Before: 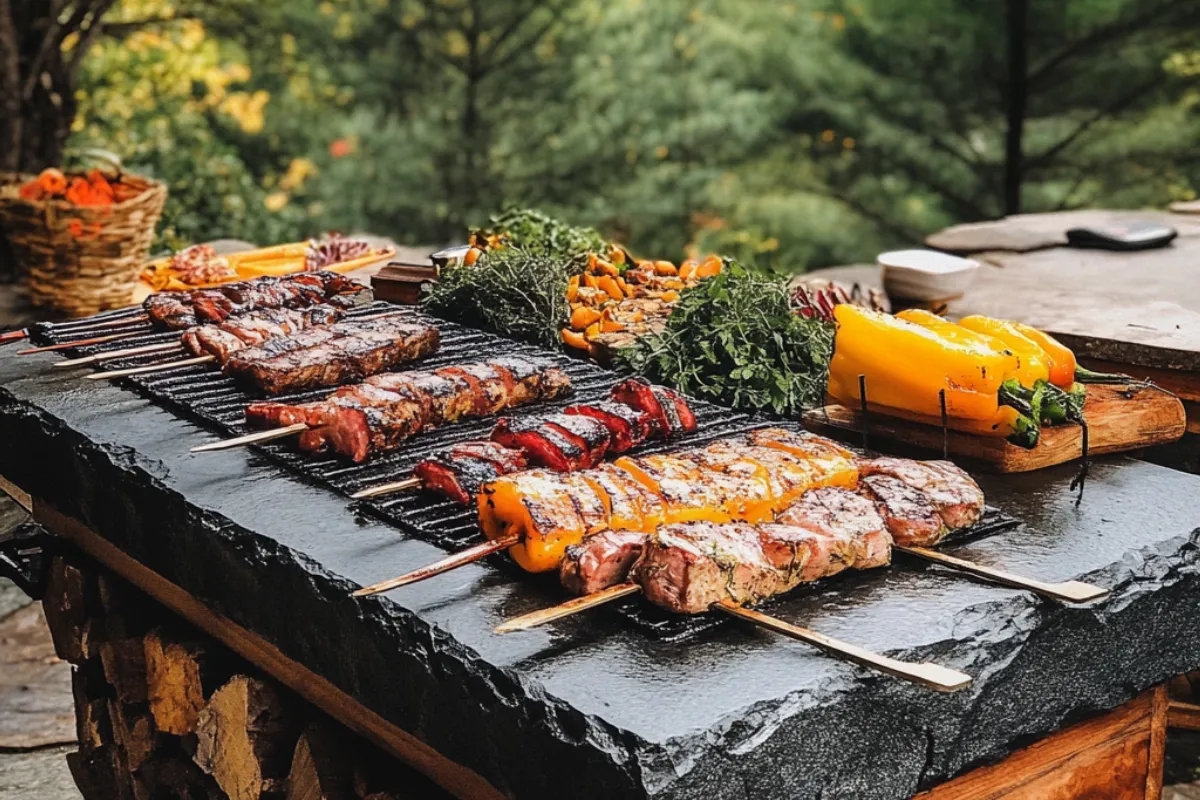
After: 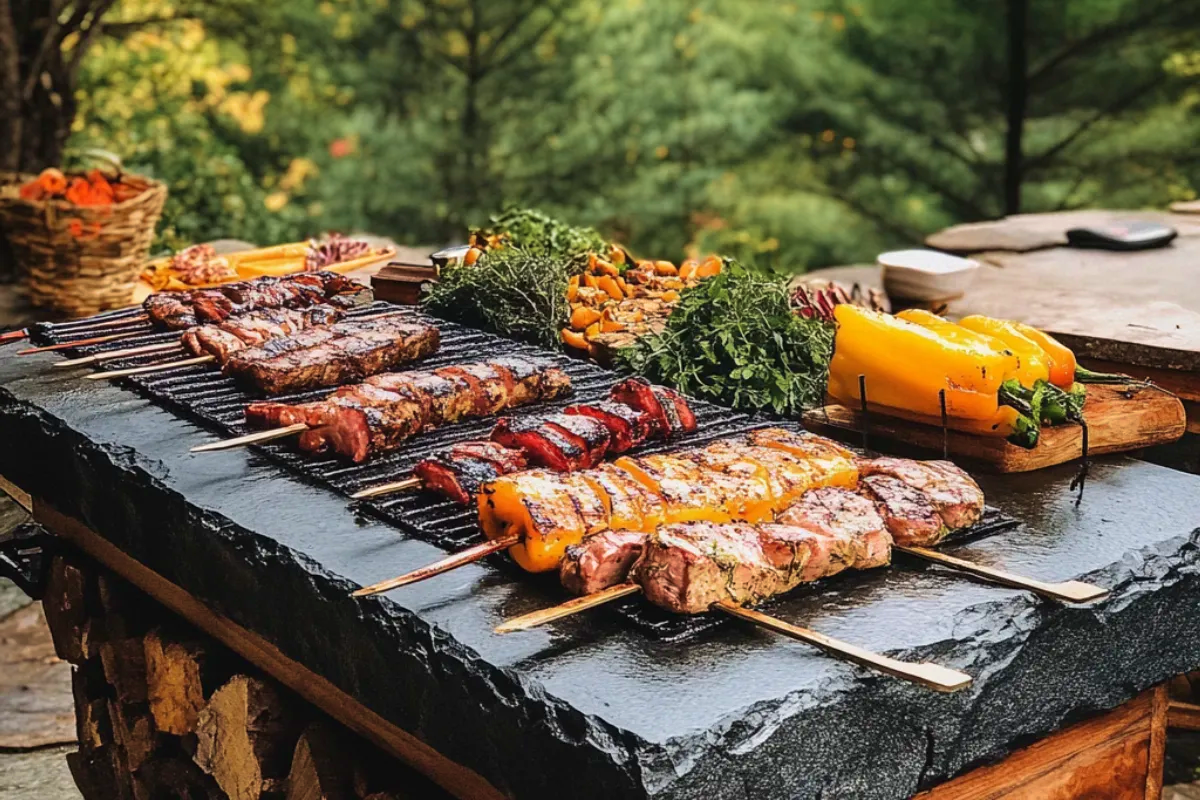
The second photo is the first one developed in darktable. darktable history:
velvia: strength 44.57%
